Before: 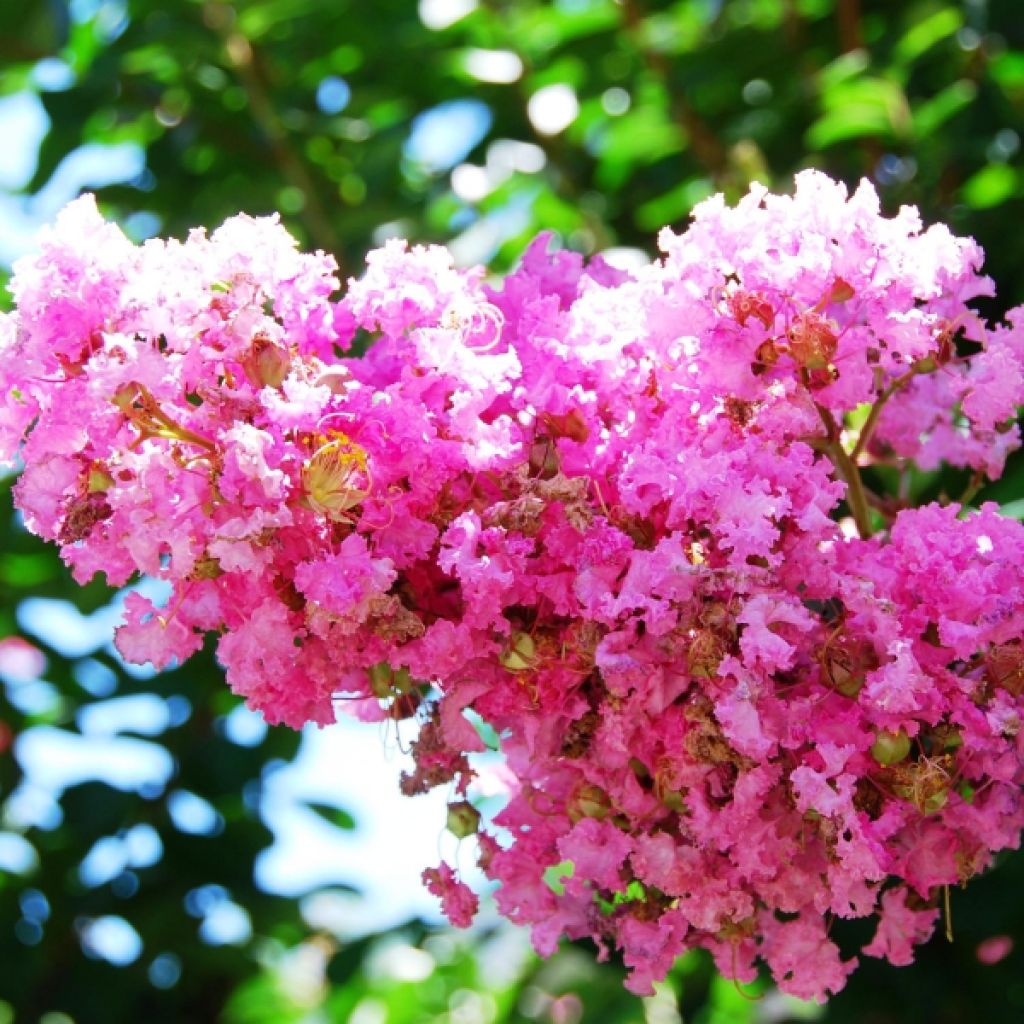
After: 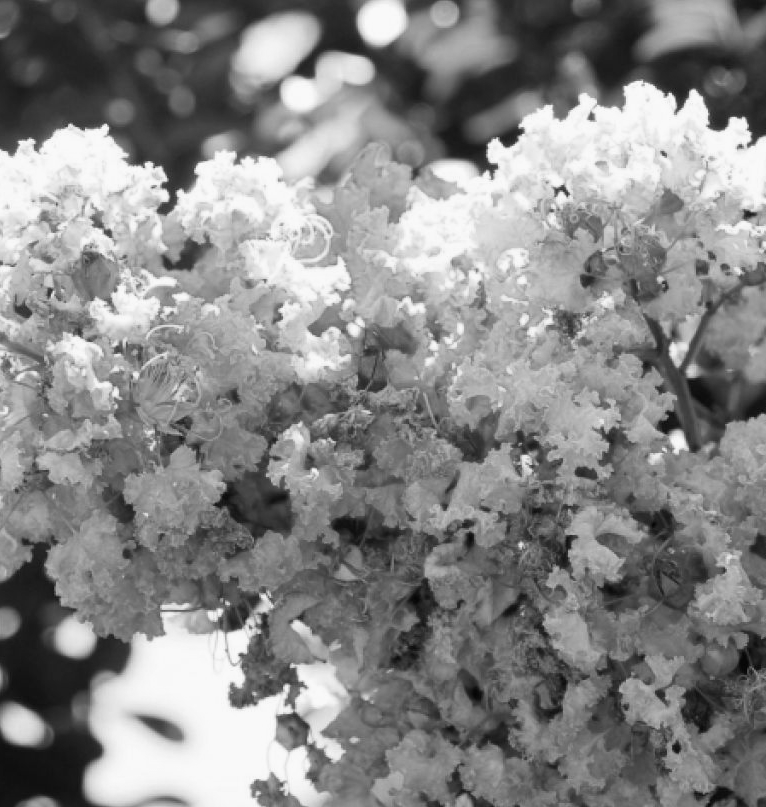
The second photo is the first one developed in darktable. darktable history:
crop: left 16.768%, top 8.653%, right 8.362%, bottom 12.485%
color calibration: output gray [0.267, 0.423, 0.261, 0], illuminant same as pipeline (D50), adaptation none (bypass)
